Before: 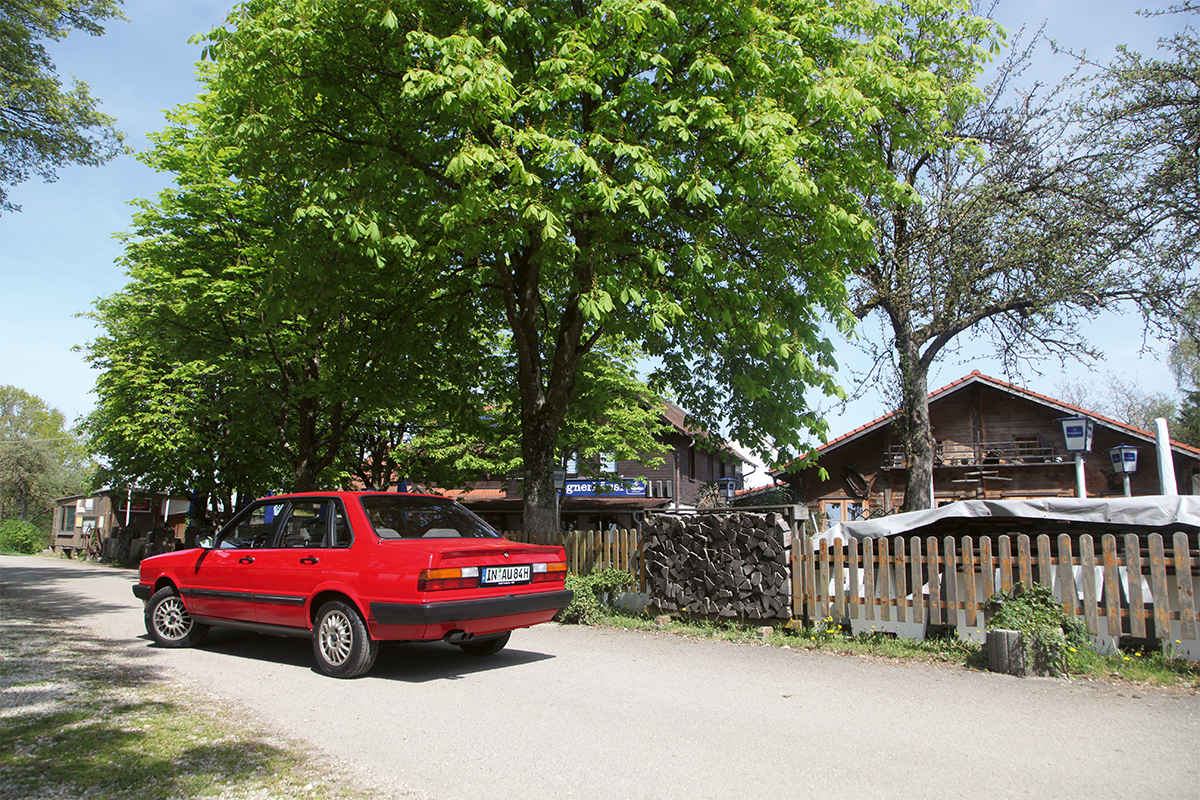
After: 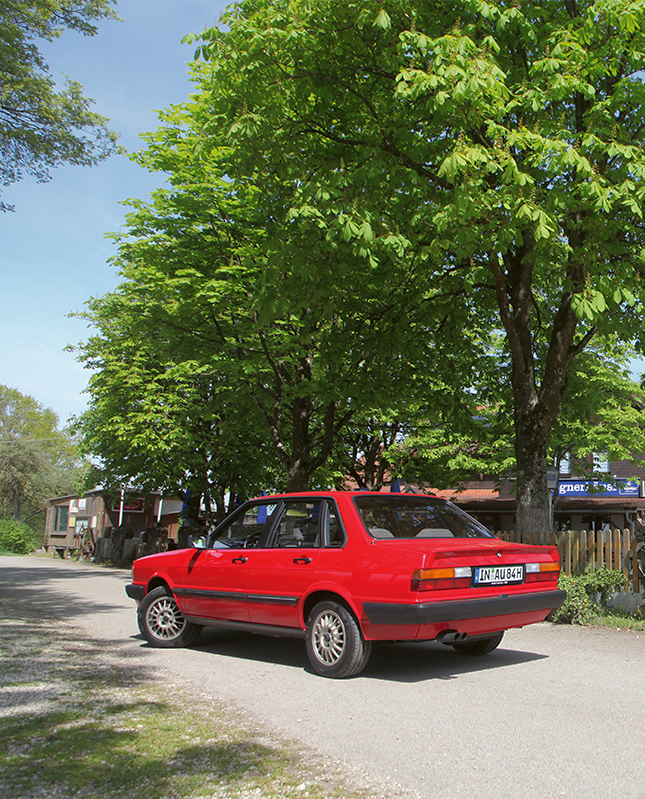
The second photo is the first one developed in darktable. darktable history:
shadows and highlights: on, module defaults
crop: left 0.587%, right 45.588%, bottom 0.086%
